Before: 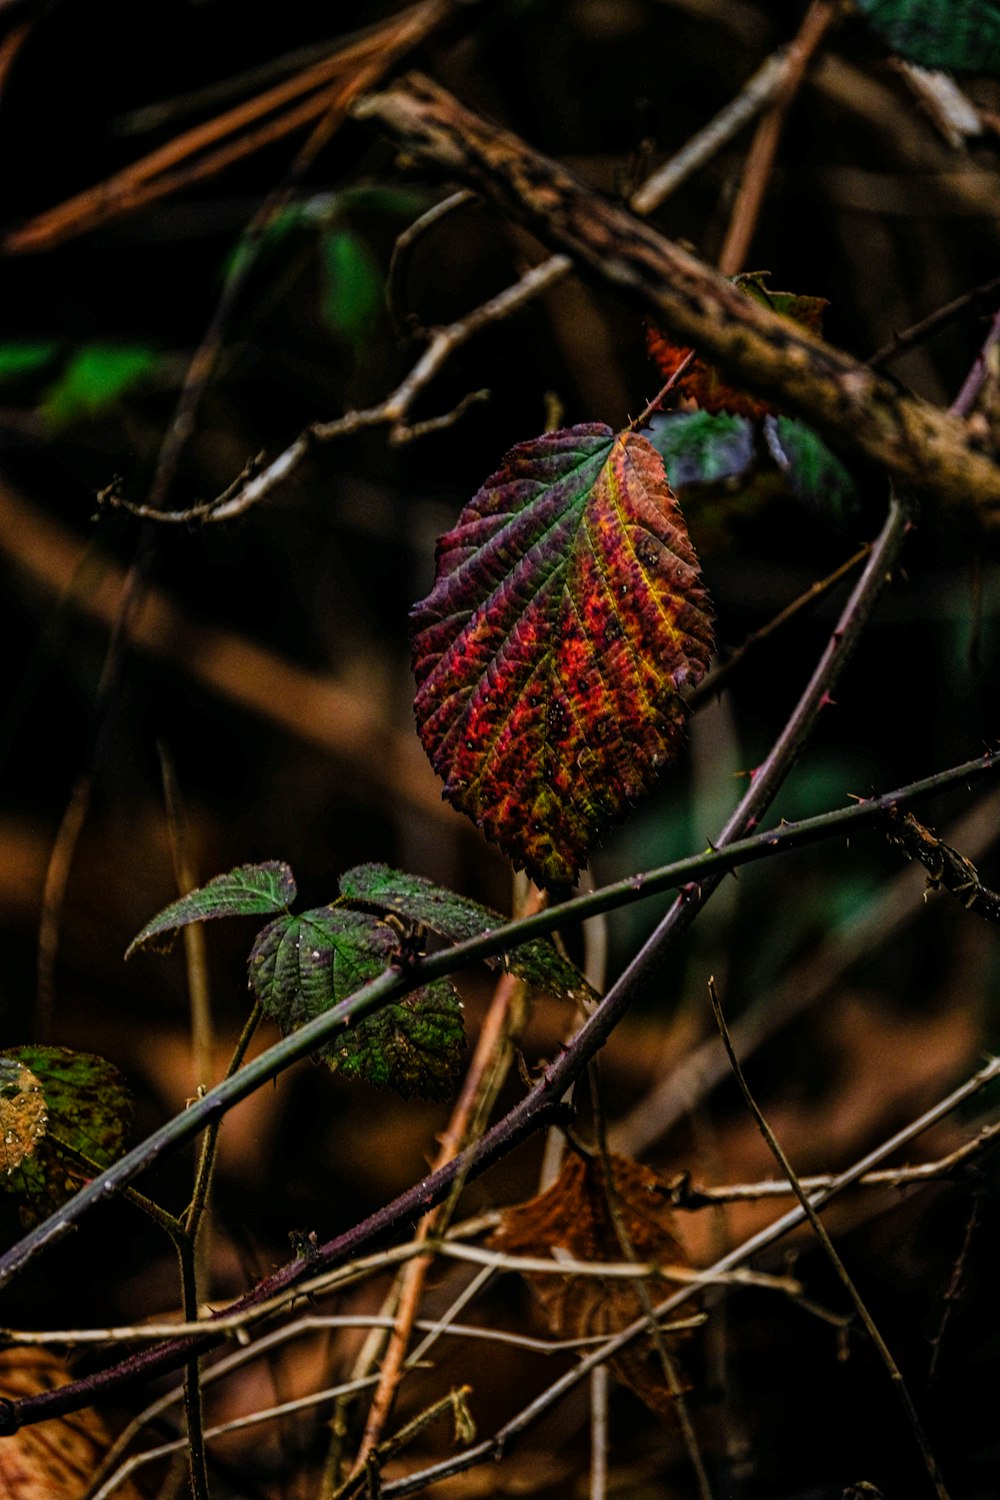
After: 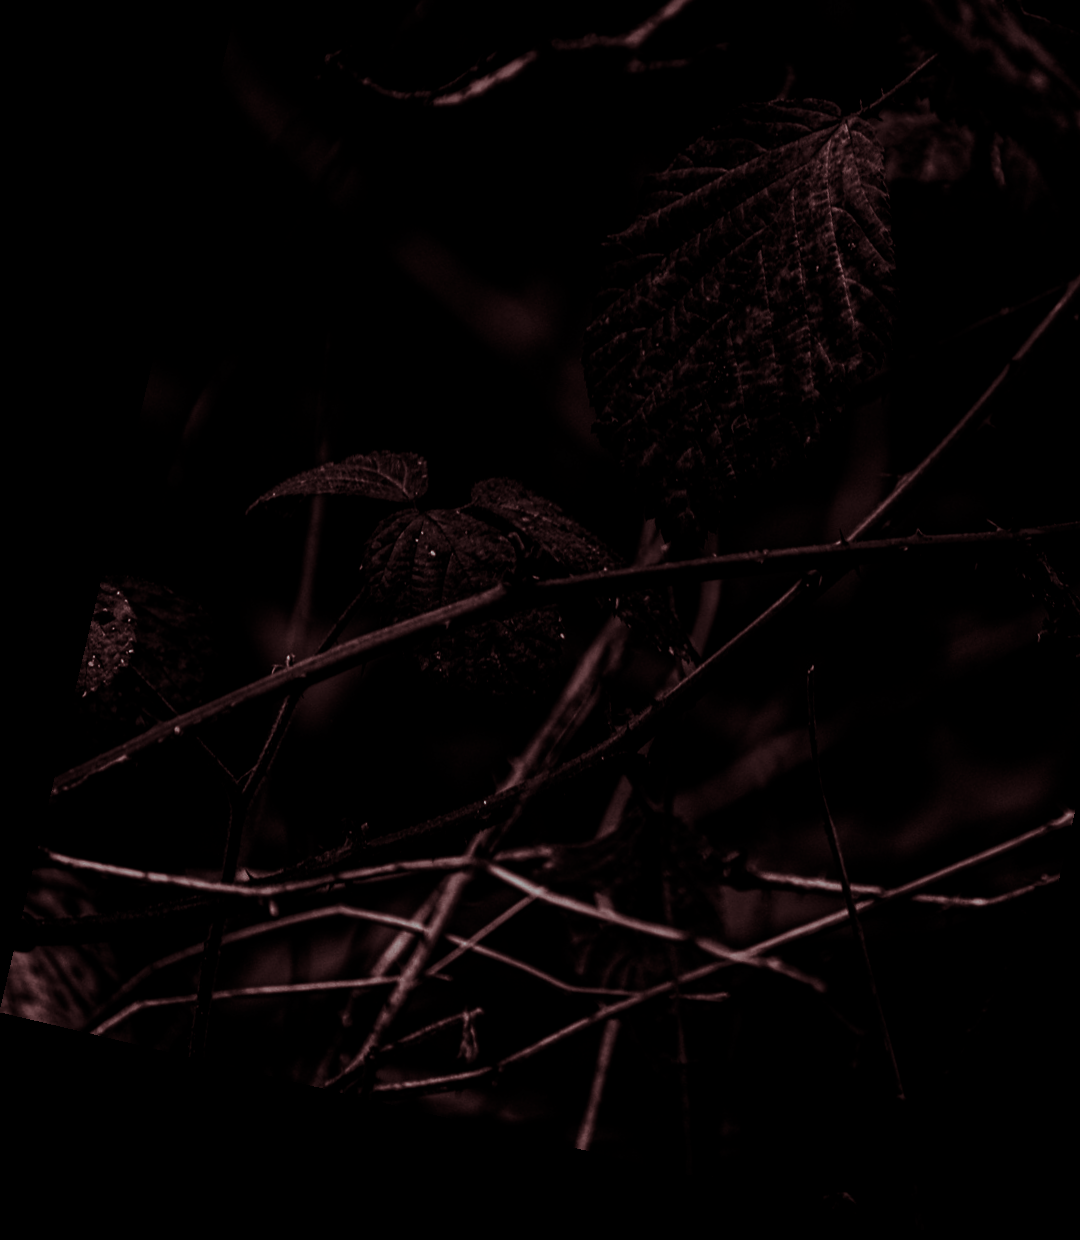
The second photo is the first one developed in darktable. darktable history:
exposure: exposure 0.6 EV, compensate highlight preservation false
split-toning: on, module defaults
white balance: red 0.871, blue 1.249
rotate and perspective: rotation 13.27°, automatic cropping off
bloom: on, module defaults
graduated density: rotation 5.63°, offset 76.9
contrast brightness saturation: contrast 0.02, brightness -1, saturation -1
crop: top 26.531%, right 17.959%
